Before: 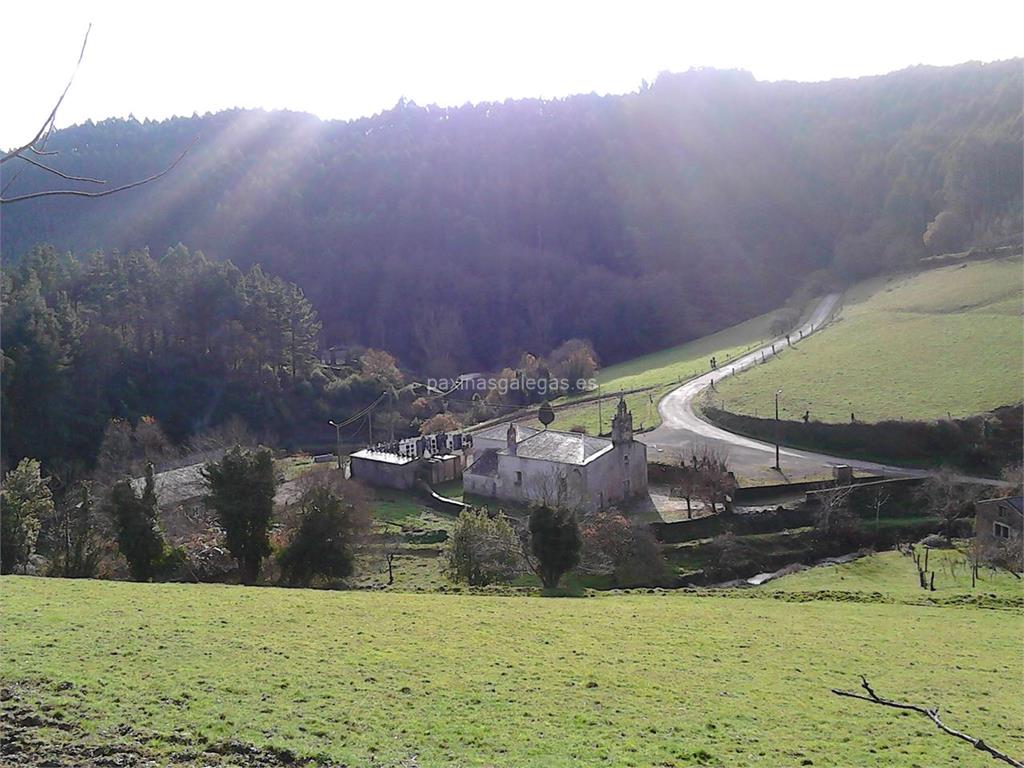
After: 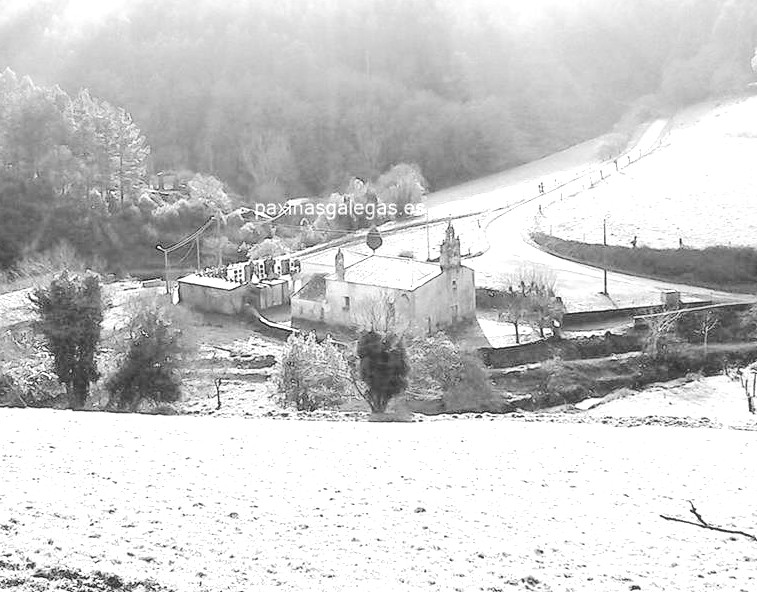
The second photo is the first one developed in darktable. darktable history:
exposure: black level correction 0, exposure 1.9 EV, compensate highlight preservation false
crop: left 16.871%, top 22.857%, right 9.116%
local contrast: on, module defaults
color correction: highlights a* 1.12, highlights b* 24.26, shadows a* 15.58, shadows b* 24.26
monochrome: a 30.25, b 92.03
tone curve: curves: ch0 [(0, 0) (0.003, 0.049) (0.011, 0.052) (0.025, 0.057) (0.044, 0.069) (0.069, 0.076) (0.1, 0.09) (0.136, 0.111) (0.177, 0.15) (0.224, 0.197) (0.277, 0.267) (0.335, 0.366) (0.399, 0.477) (0.468, 0.561) (0.543, 0.651) (0.623, 0.733) (0.709, 0.804) (0.801, 0.869) (0.898, 0.924) (1, 1)], preserve colors none
white balance: emerald 1
